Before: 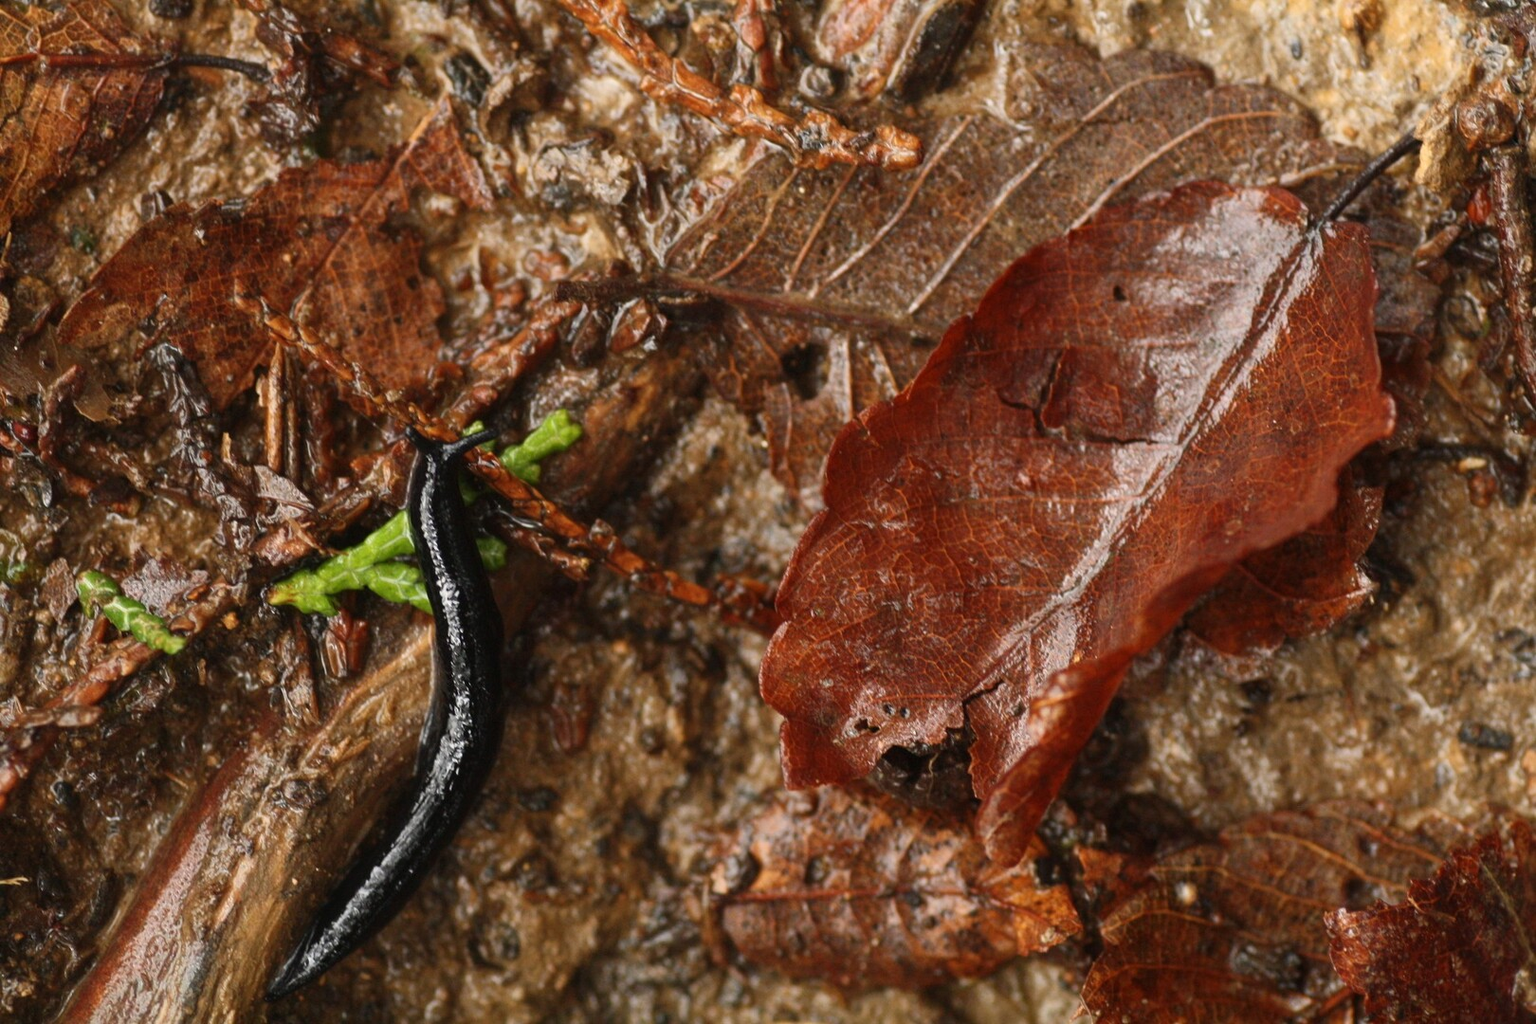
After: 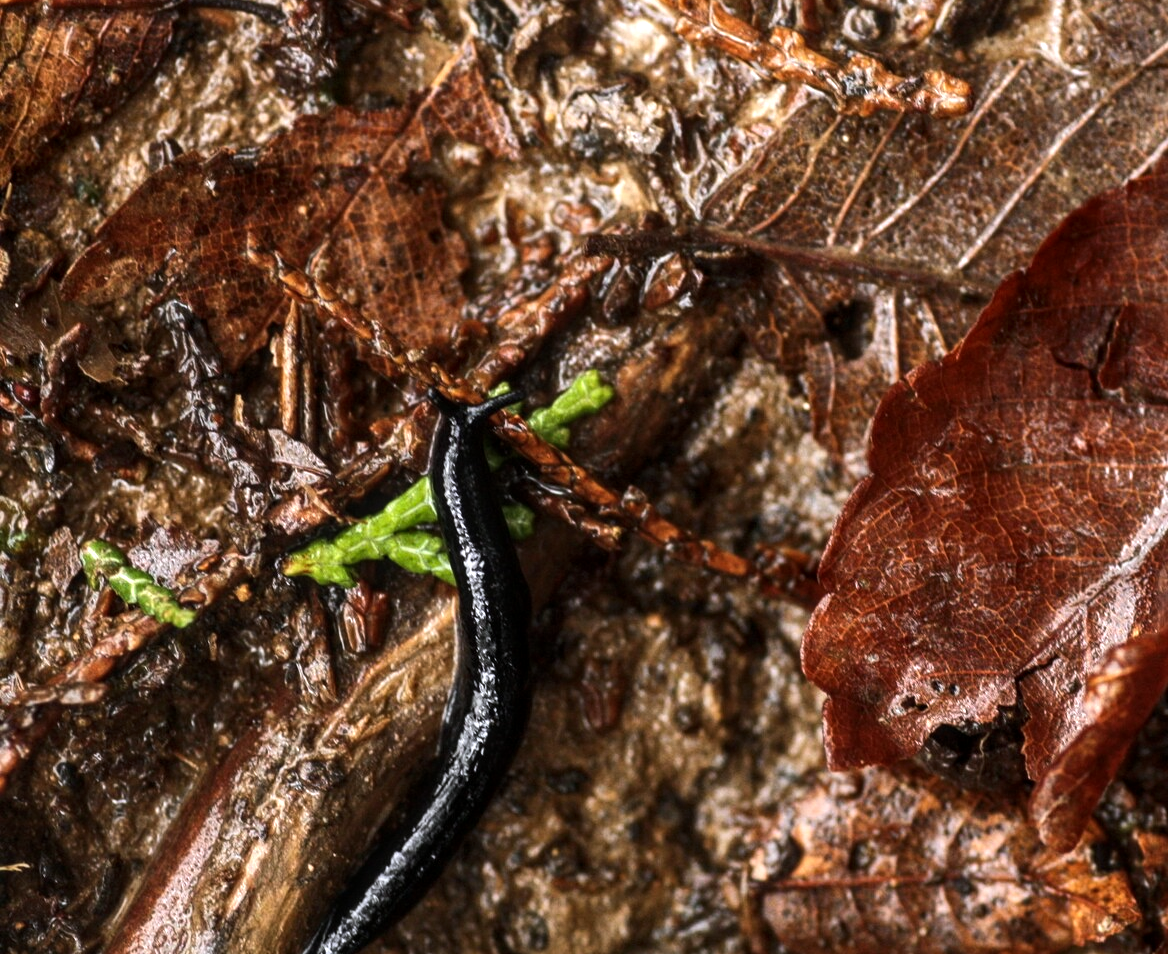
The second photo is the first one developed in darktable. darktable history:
white balance: red 0.984, blue 1.059
tone equalizer: -8 EV -0.75 EV, -7 EV -0.7 EV, -6 EV -0.6 EV, -5 EV -0.4 EV, -3 EV 0.4 EV, -2 EV 0.6 EV, -1 EV 0.7 EV, +0 EV 0.75 EV, edges refinement/feathering 500, mask exposure compensation -1.57 EV, preserve details no
crop: top 5.803%, right 27.864%, bottom 5.804%
local contrast: on, module defaults
